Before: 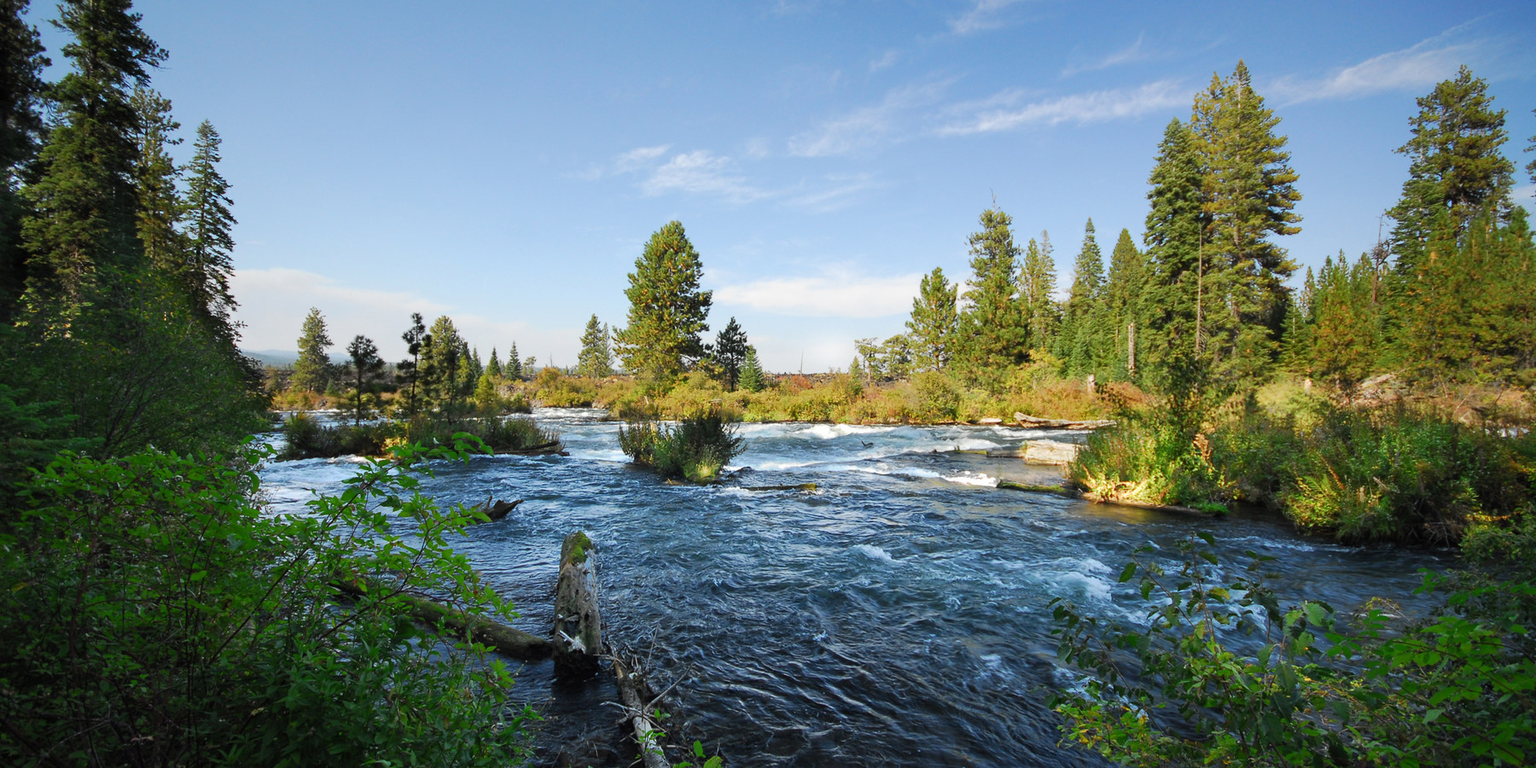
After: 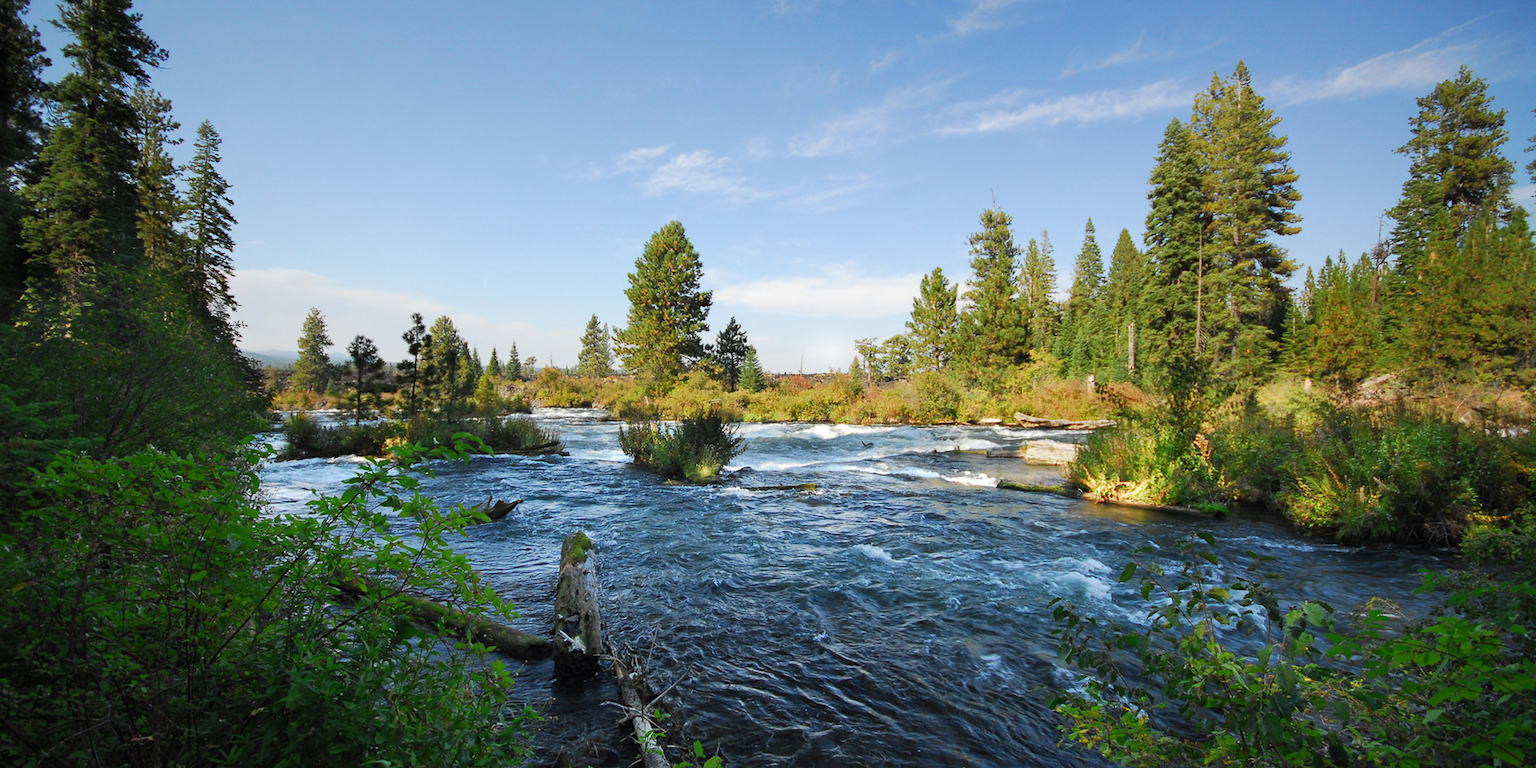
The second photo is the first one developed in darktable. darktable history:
shadows and highlights: radius 330.1, shadows 53.73, highlights -98.5, compress 94.48%, soften with gaussian
